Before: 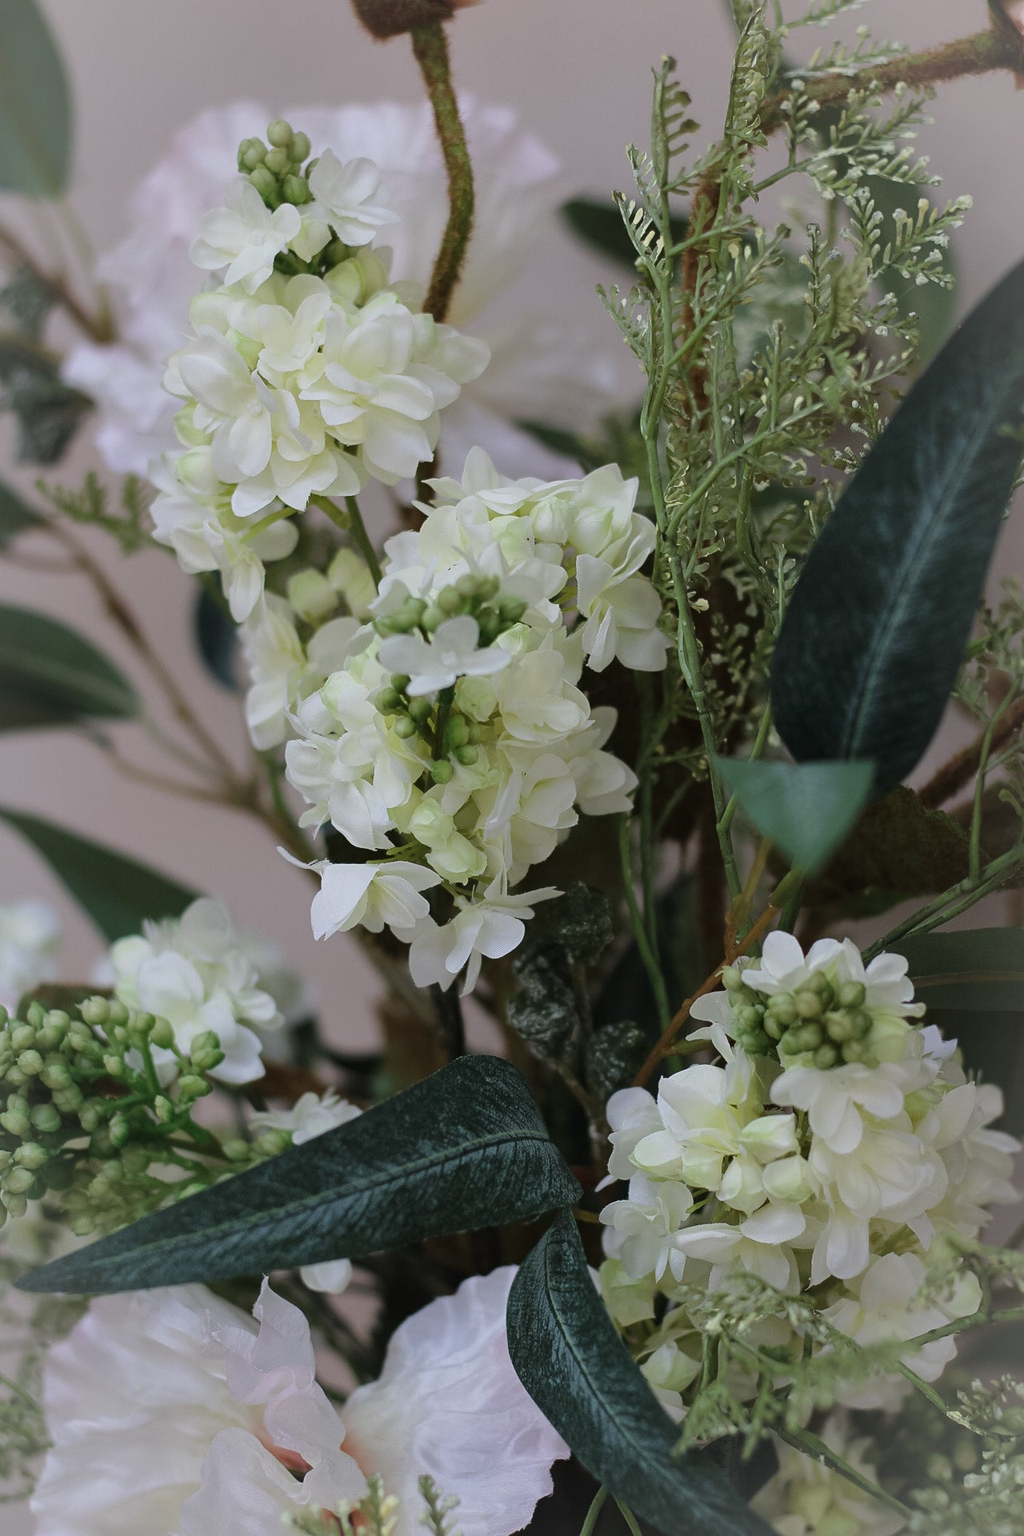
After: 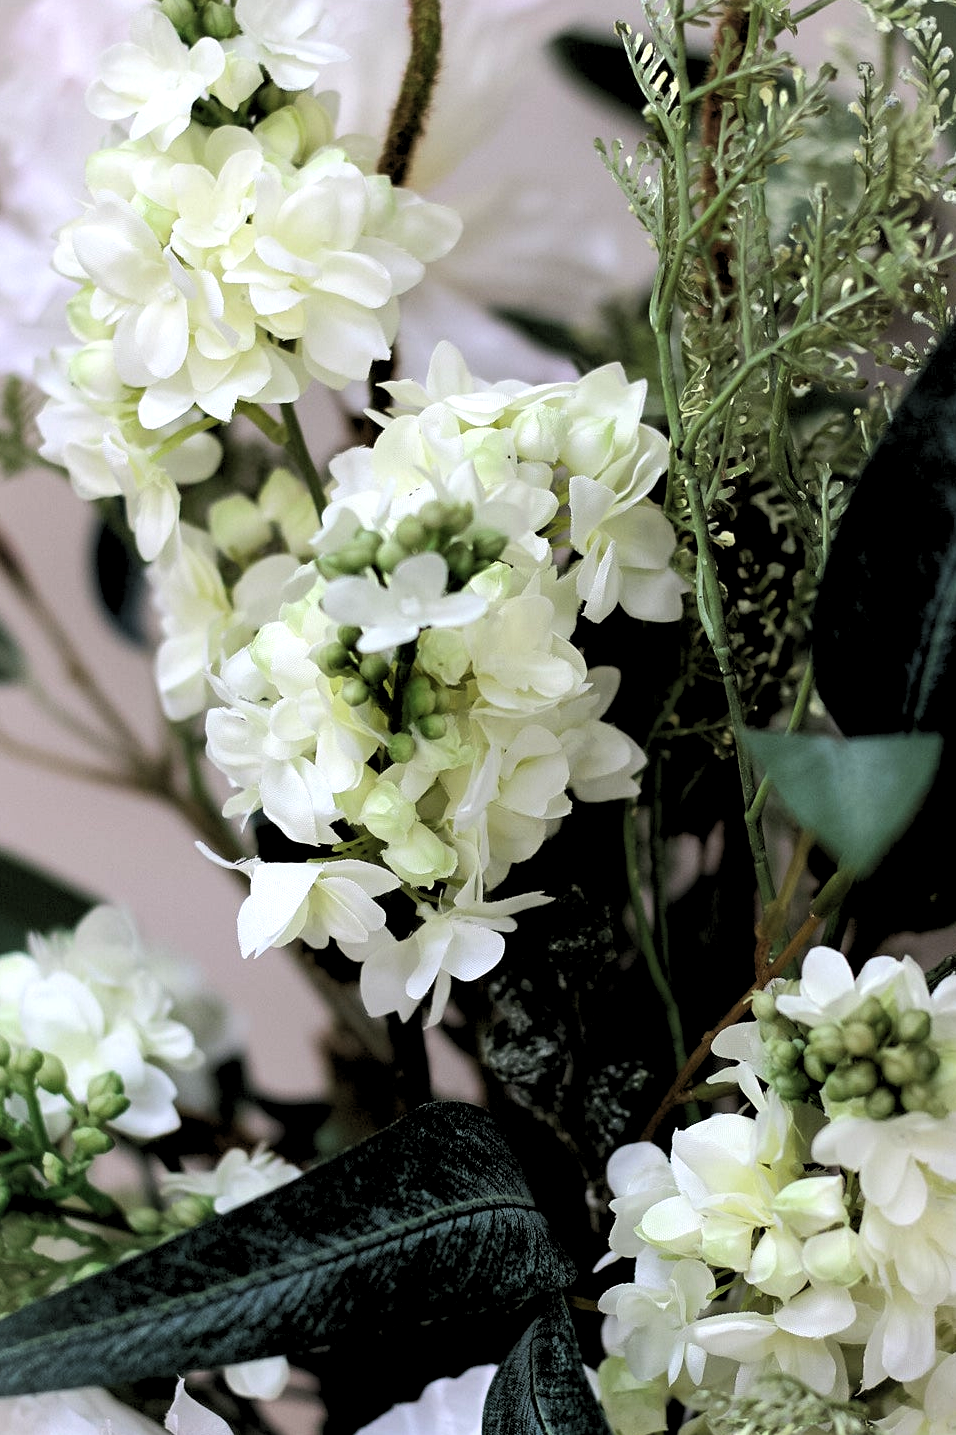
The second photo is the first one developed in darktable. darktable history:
crop and rotate: left 11.831%, top 11.346%, right 13.429%, bottom 13.899%
exposure: exposure 0.014 EV, compensate highlight preservation false
rgb levels: levels [[0.013, 0.434, 0.89], [0, 0.5, 1], [0, 0.5, 1]]
tone equalizer: -8 EV -0.75 EV, -7 EV -0.7 EV, -6 EV -0.6 EV, -5 EV -0.4 EV, -3 EV 0.4 EV, -2 EV 0.6 EV, -1 EV 0.7 EV, +0 EV 0.75 EV, edges refinement/feathering 500, mask exposure compensation -1.57 EV, preserve details no
